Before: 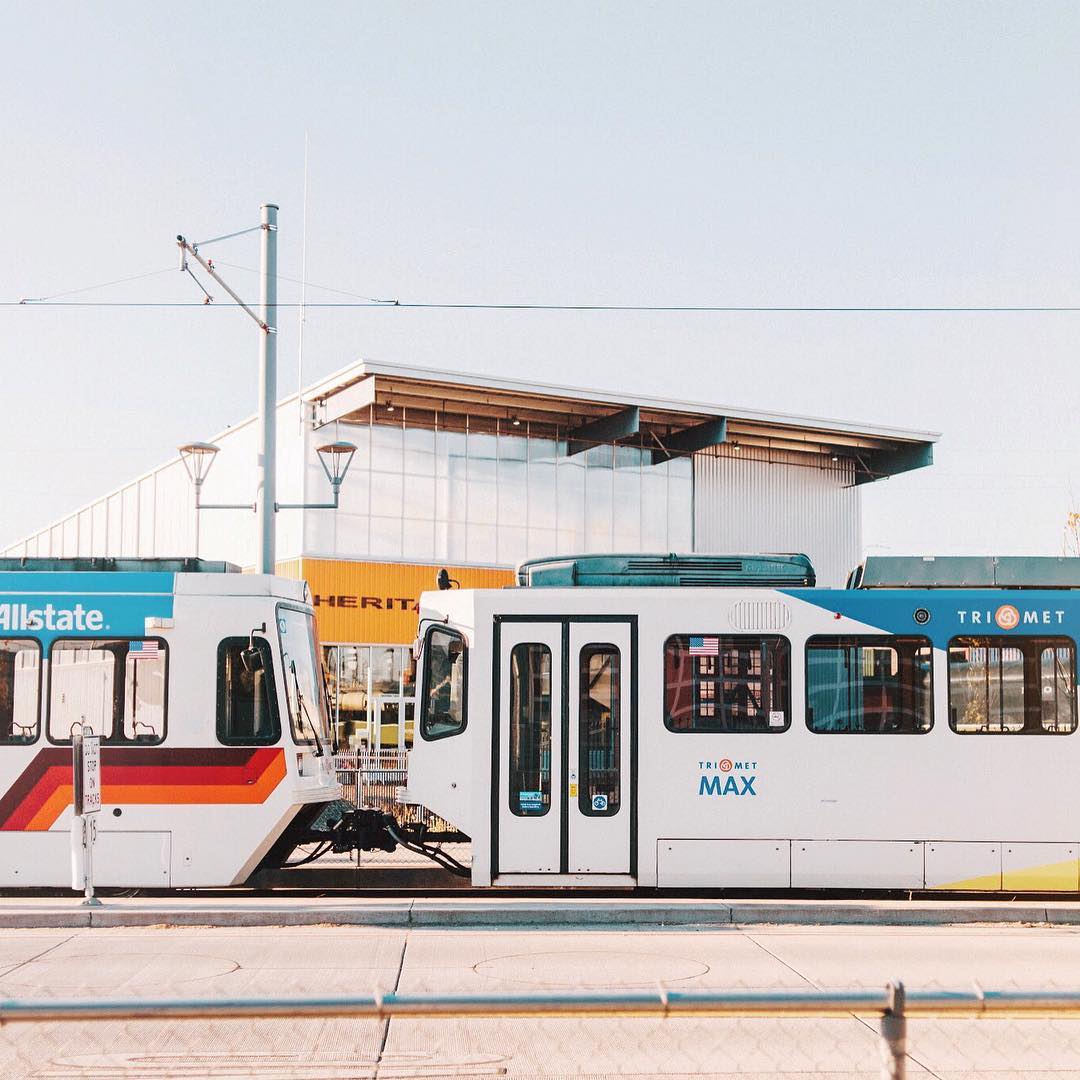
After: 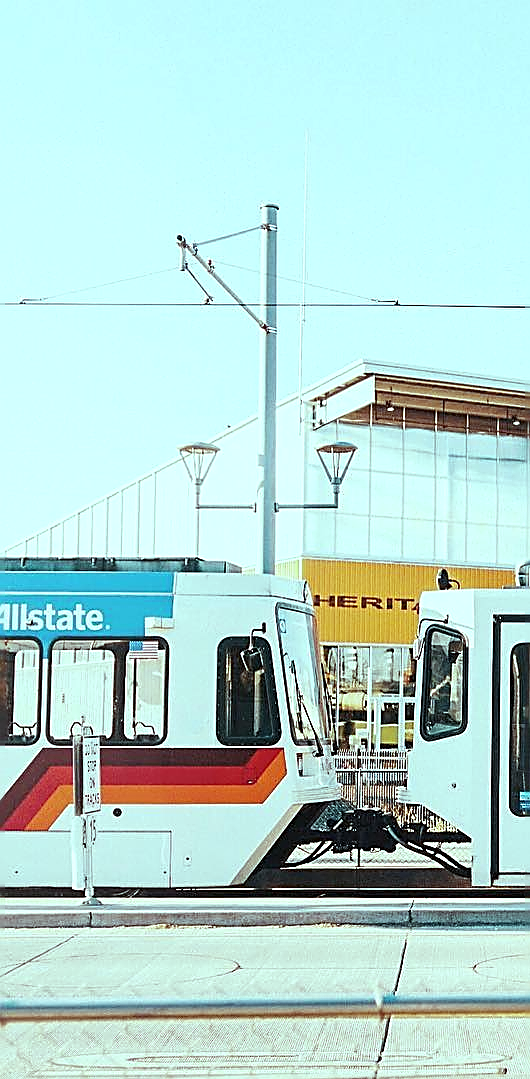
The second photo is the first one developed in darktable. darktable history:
color balance: mode lift, gamma, gain (sRGB), lift [0.997, 0.979, 1.021, 1.011], gamma [1, 1.084, 0.916, 0.998], gain [1, 0.87, 1.13, 1.101], contrast 4.55%, contrast fulcrum 38.24%, output saturation 104.09%
crop and rotate: left 0%, top 0%, right 50.845%
sharpen: radius 1.685, amount 1.294
tone equalizer: on, module defaults
